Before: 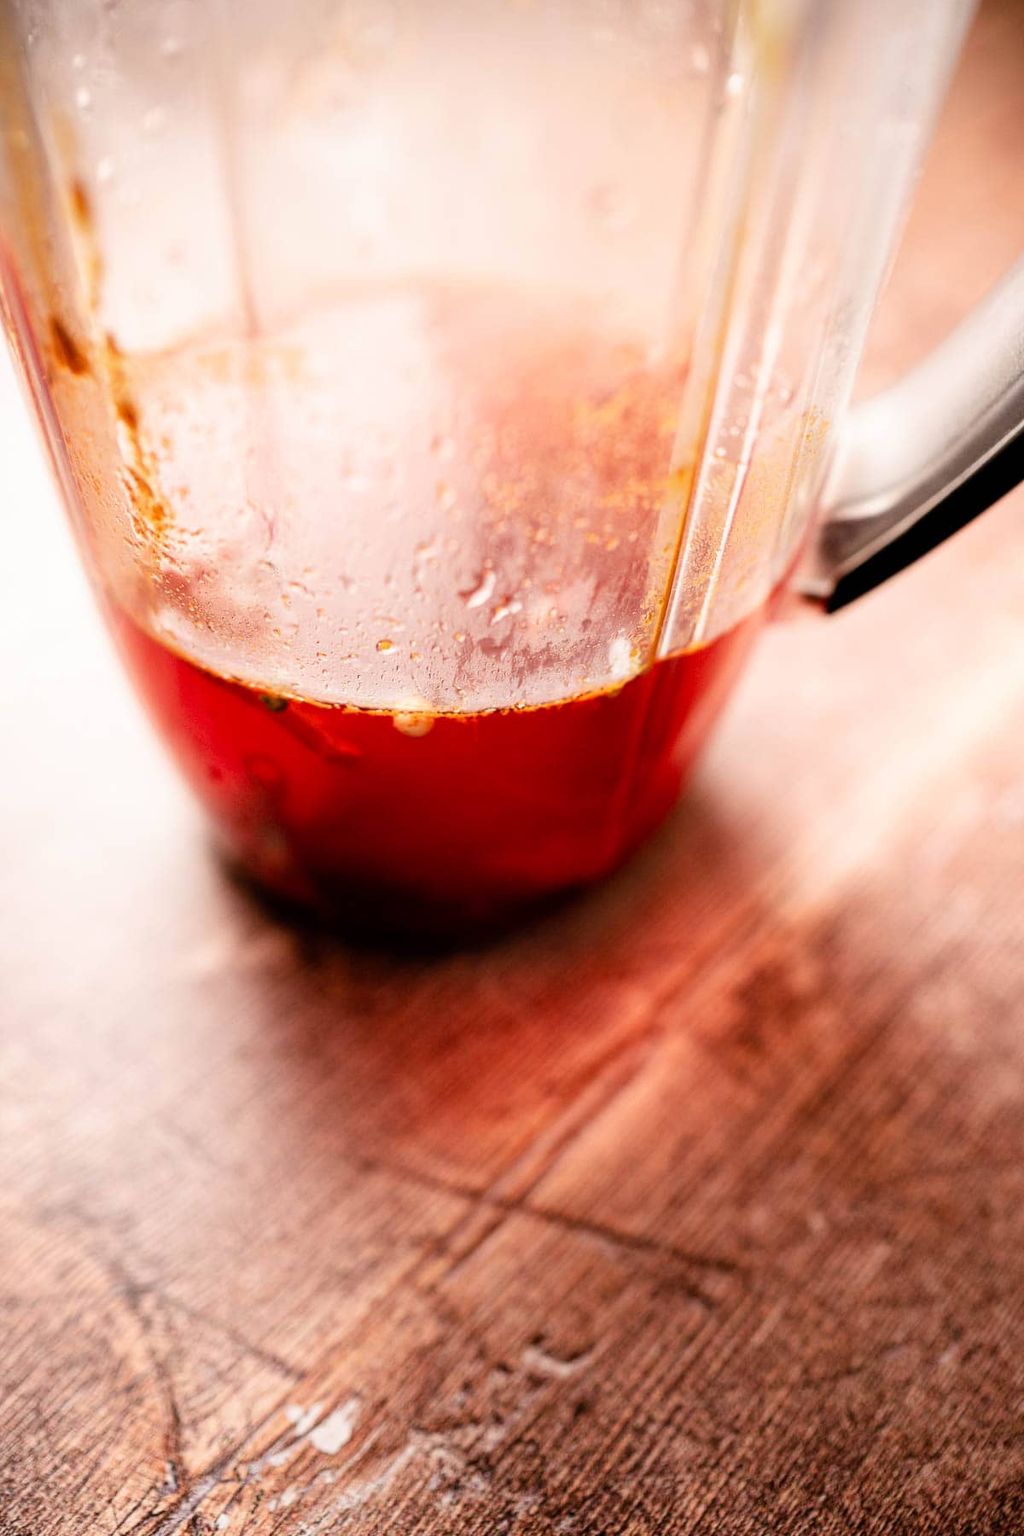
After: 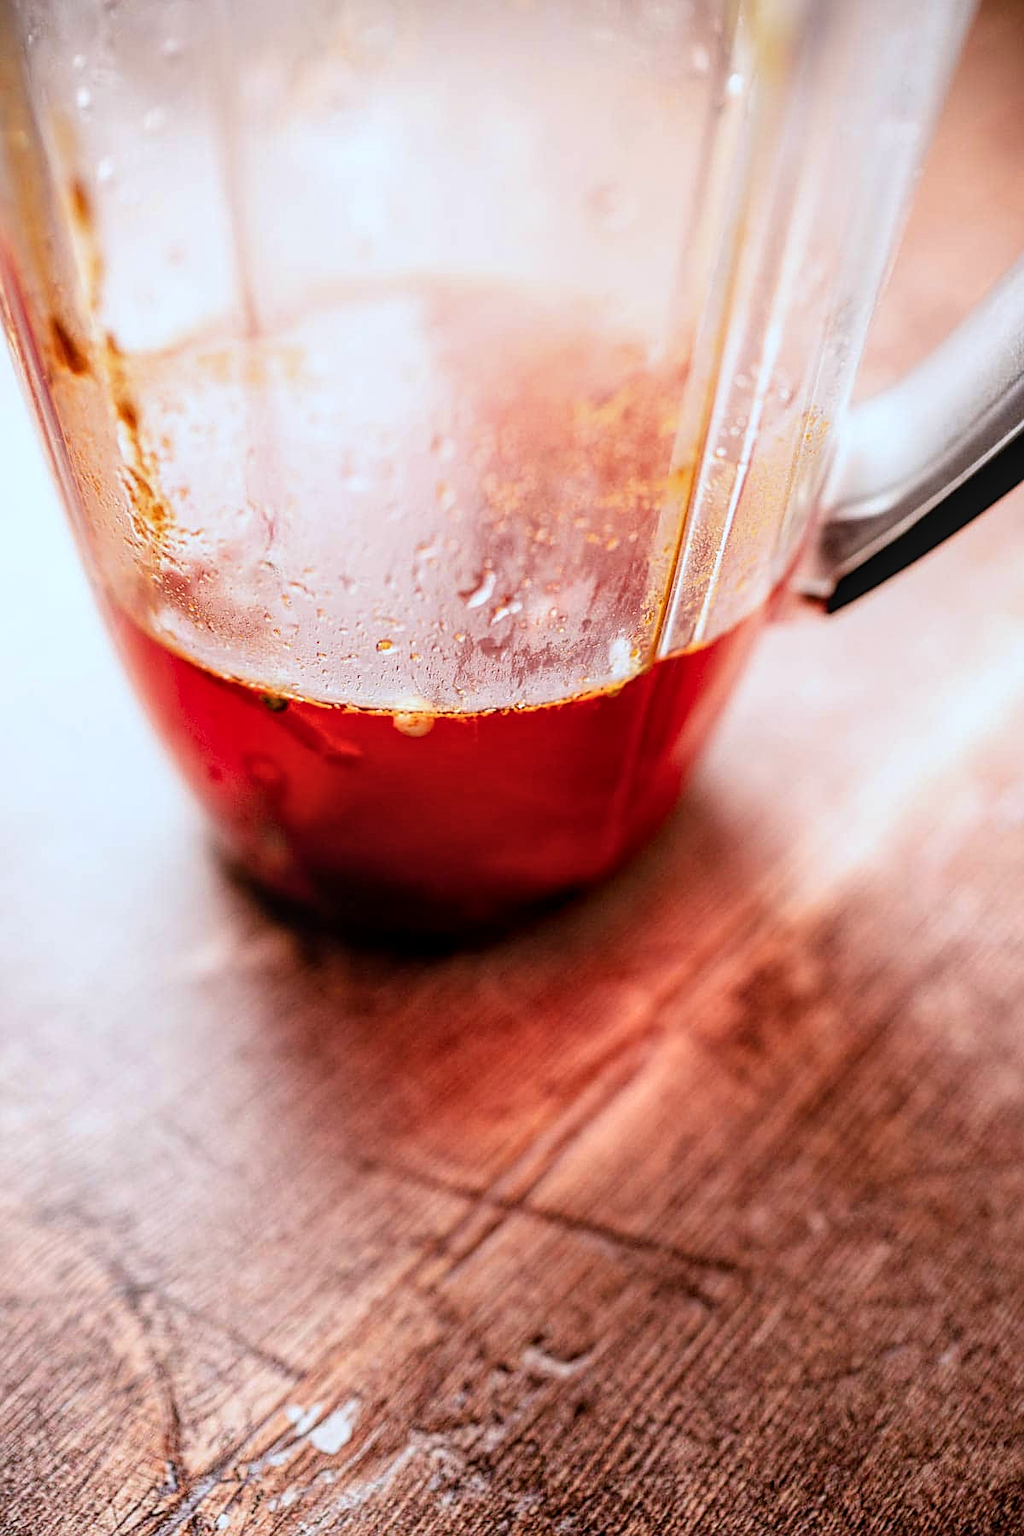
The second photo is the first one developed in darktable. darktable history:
exposure: compensate highlight preservation false
color calibration: output R [0.999, 0.026, -0.11, 0], output G [-0.019, 1.037, -0.099, 0], output B [0.022, -0.023, 0.902, 0], x 0.371, y 0.377, temperature 4295.86 K
sharpen: on, module defaults
local contrast: on, module defaults
